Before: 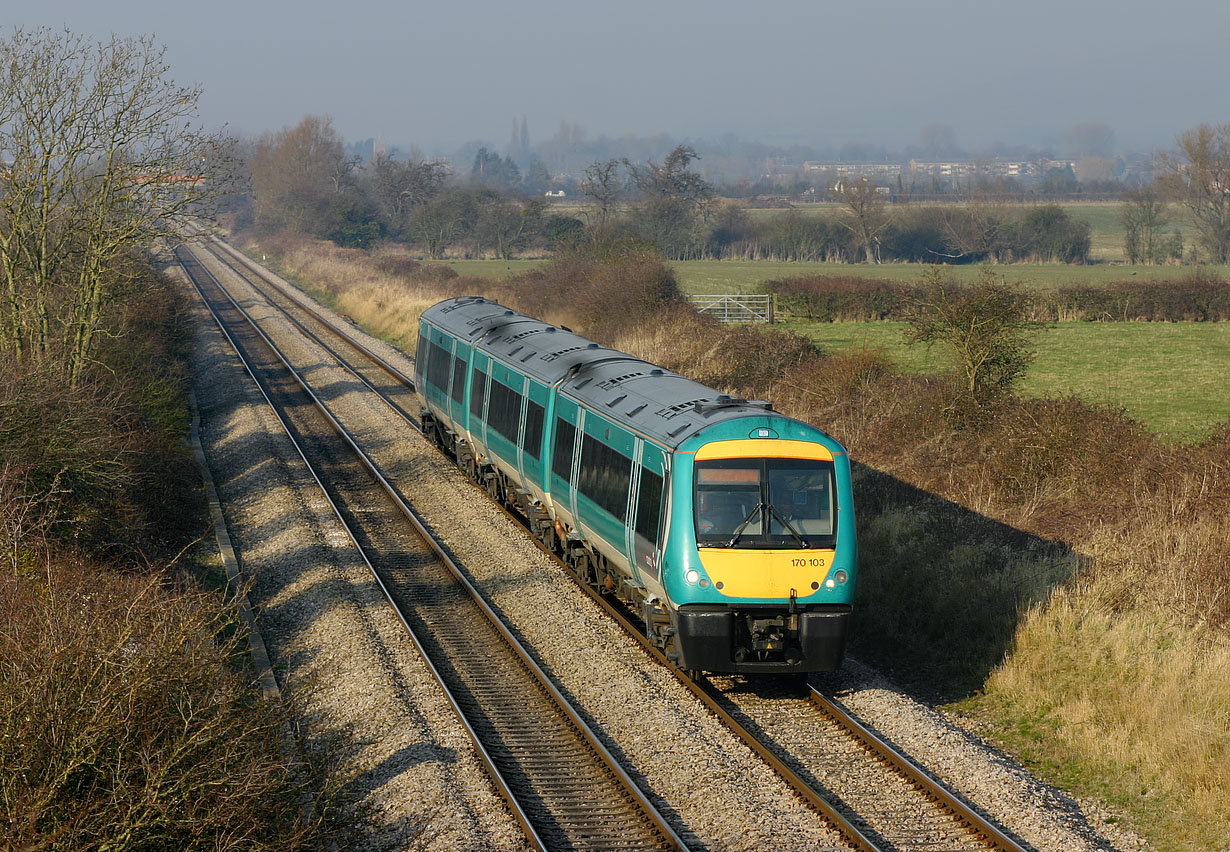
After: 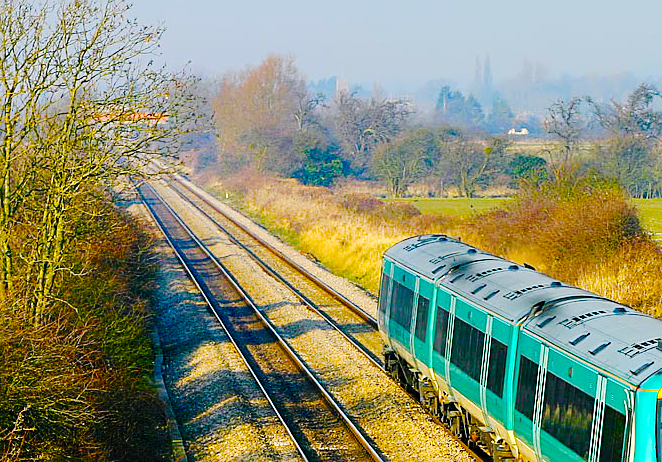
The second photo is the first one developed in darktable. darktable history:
color balance rgb: power › luminance 1.694%, linear chroma grading › global chroma 25.076%, perceptual saturation grading › global saturation 34.731%, perceptual saturation grading › highlights -25.446%, perceptual saturation grading › shadows 49.838%, global vibrance 50.289%
sharpen: on, module defaults
tone curve: curves: ch0 [(0, 0) (0.003, 0.019) (0.011, 0.021) (0.025, 0.023) (0.044, 0.026) (0.069, 0.037) (0.1, 0.059) (0.136, 0.088) (0.177, 0.138) (0.224, 0.199) (0.277, 0.279) (0.335, 0.376) (0.399, 0.481) (0.468, 0.581) (0.543, 0.658) (0.623, 0.735) (0.709, 0.8) (0.801, 0.861) (0.898, 0.928) (1, 1)], preserve colors none
crop and rotate: left 3.064%, top 7.421%, right 43.056%, bottom 38.328%
exposure: black level correction 0, exposure 0.498 EV, compensate exposure bias true, compensate highlight preservation false
